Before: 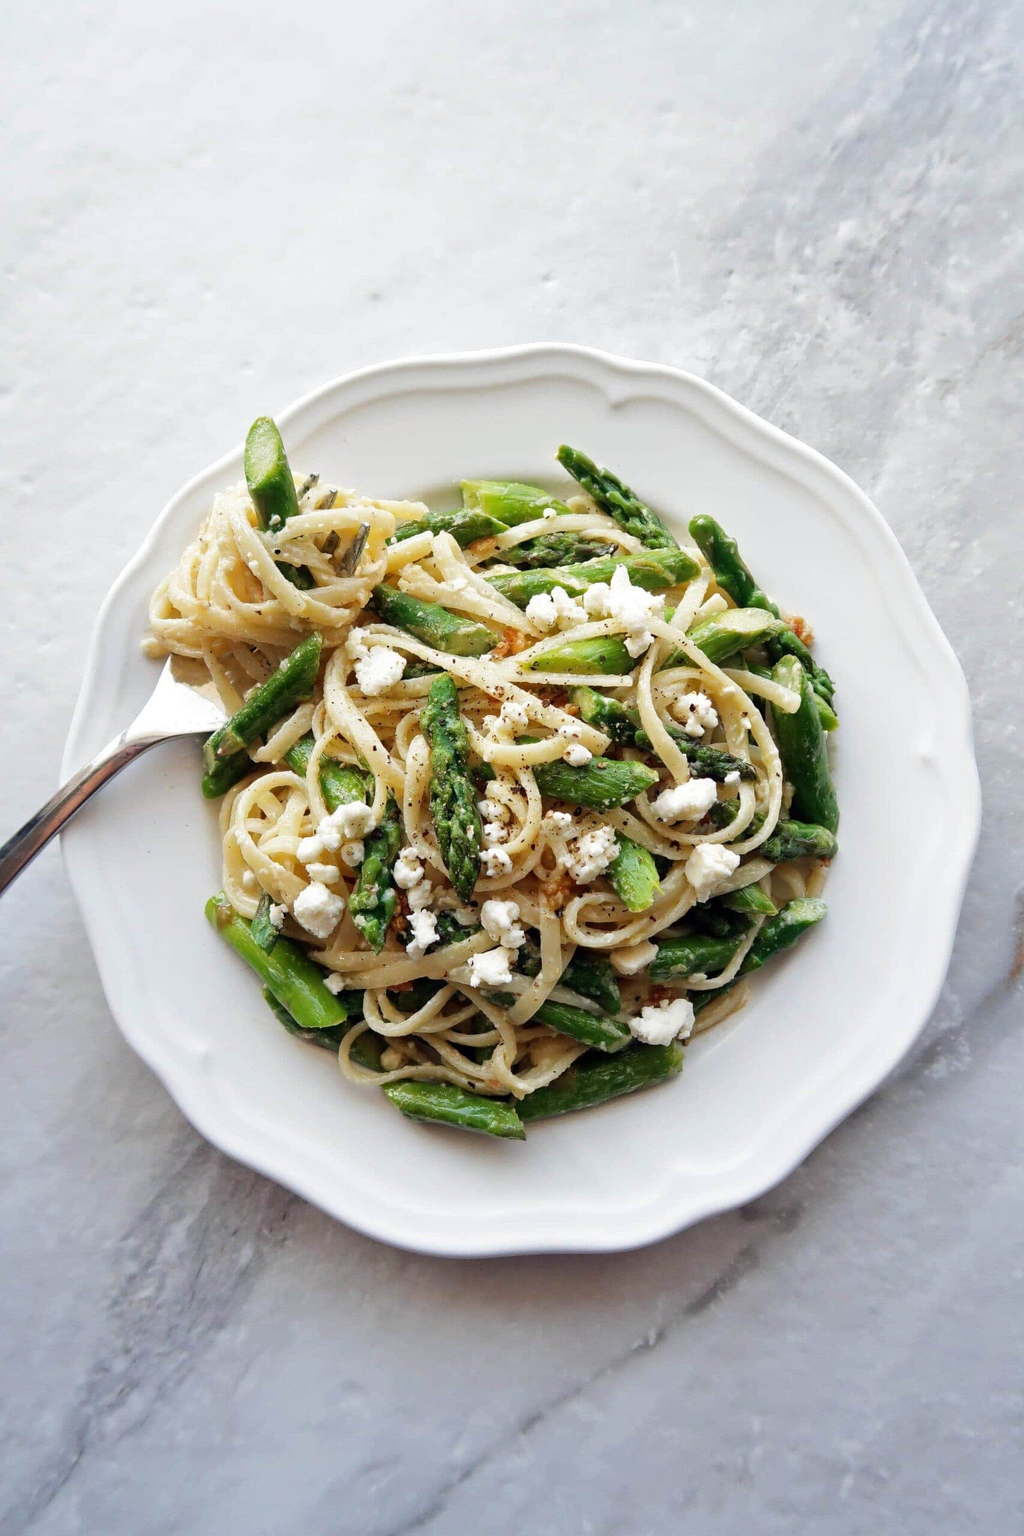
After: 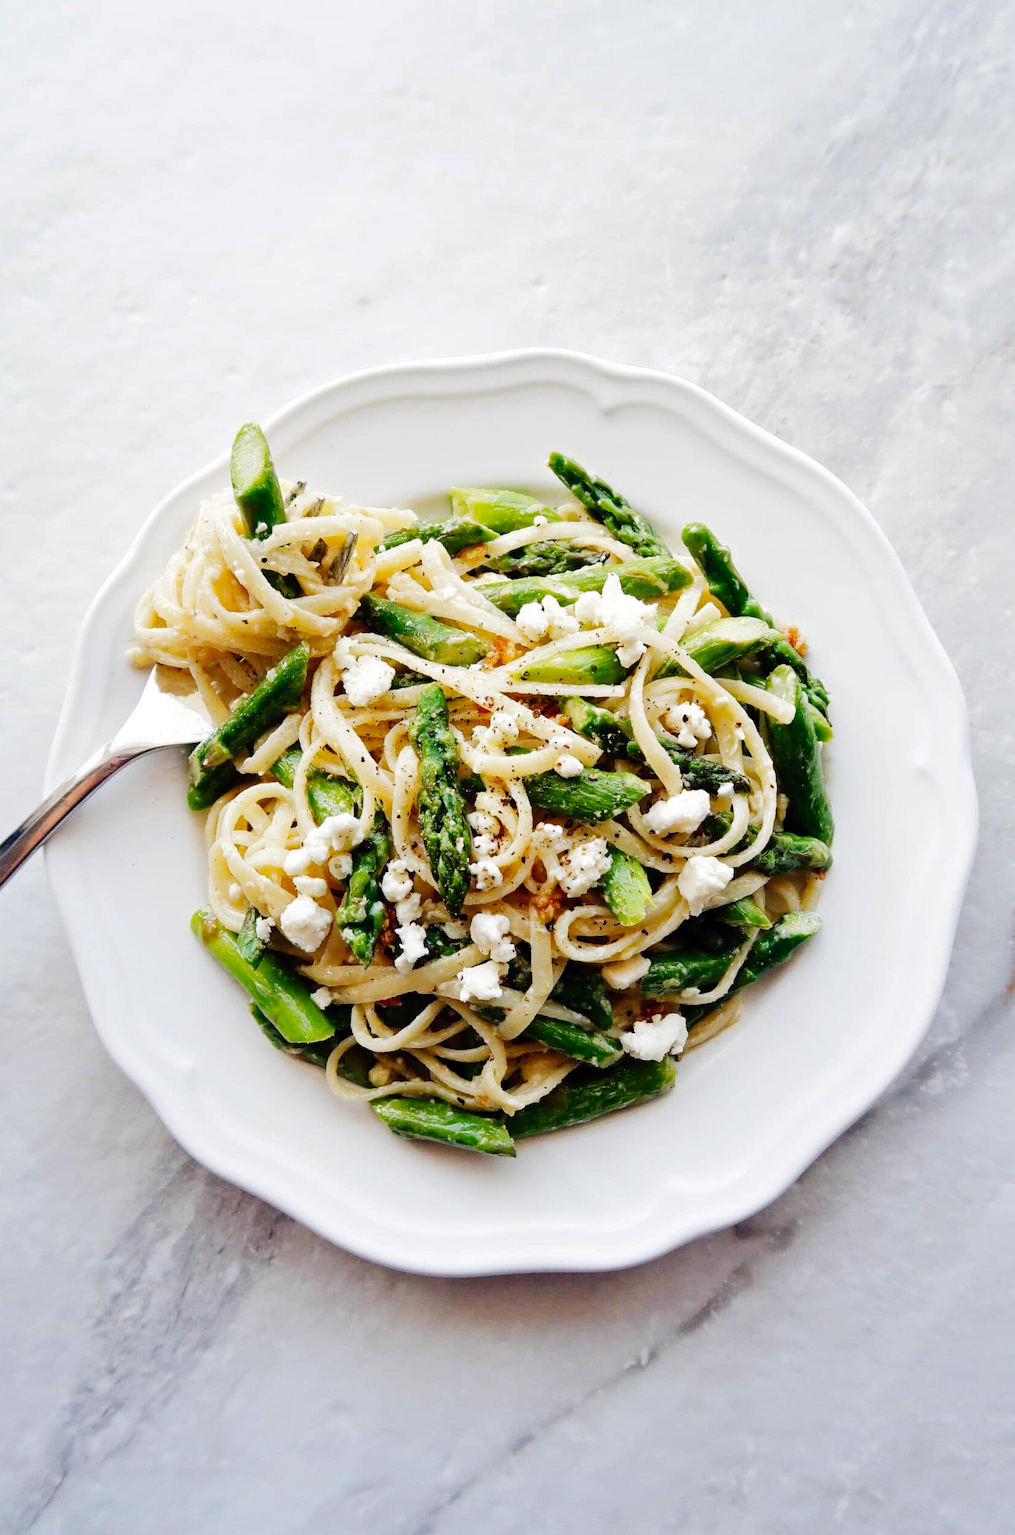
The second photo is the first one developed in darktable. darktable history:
tone curve: curves: ch0 [(0, 0) (0.003, 0.002) (0.011, 0.006) (0.025, 0.012) (0.044, 0.021) (0.069, 0.027) (0.1, 0.035) (0.136, 0.06) (0.177, 0.108) (0.224, 0.173) (0.277, 0.26) (0.335, 0.353) (0.399, 0.453) (0.468, 0.555) (0.543, 0.641) (0.623, 0.724) (0.709, 0.792) (0.801, 0.857) (0.898, 0.918) (1, 1)], preserve colors none
crop and rotate: left 1.753%, right 0.511%, bottom 1.436%
color correction: highlights a* 0.066, highlights b* -0.398
